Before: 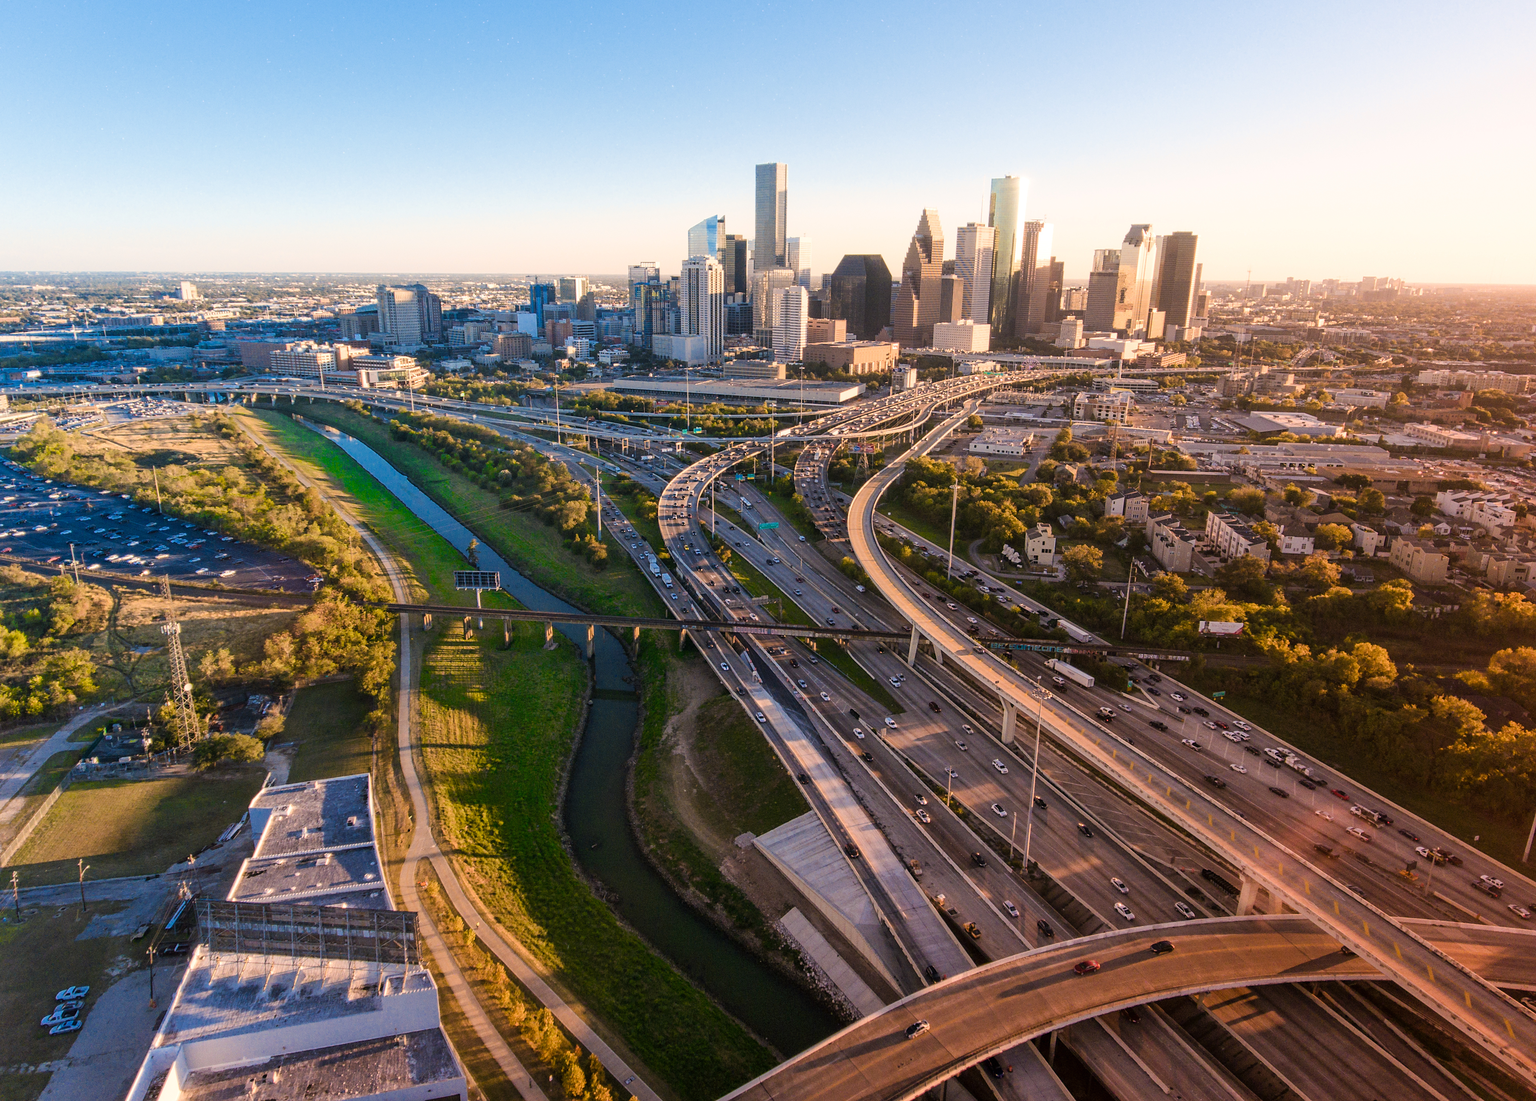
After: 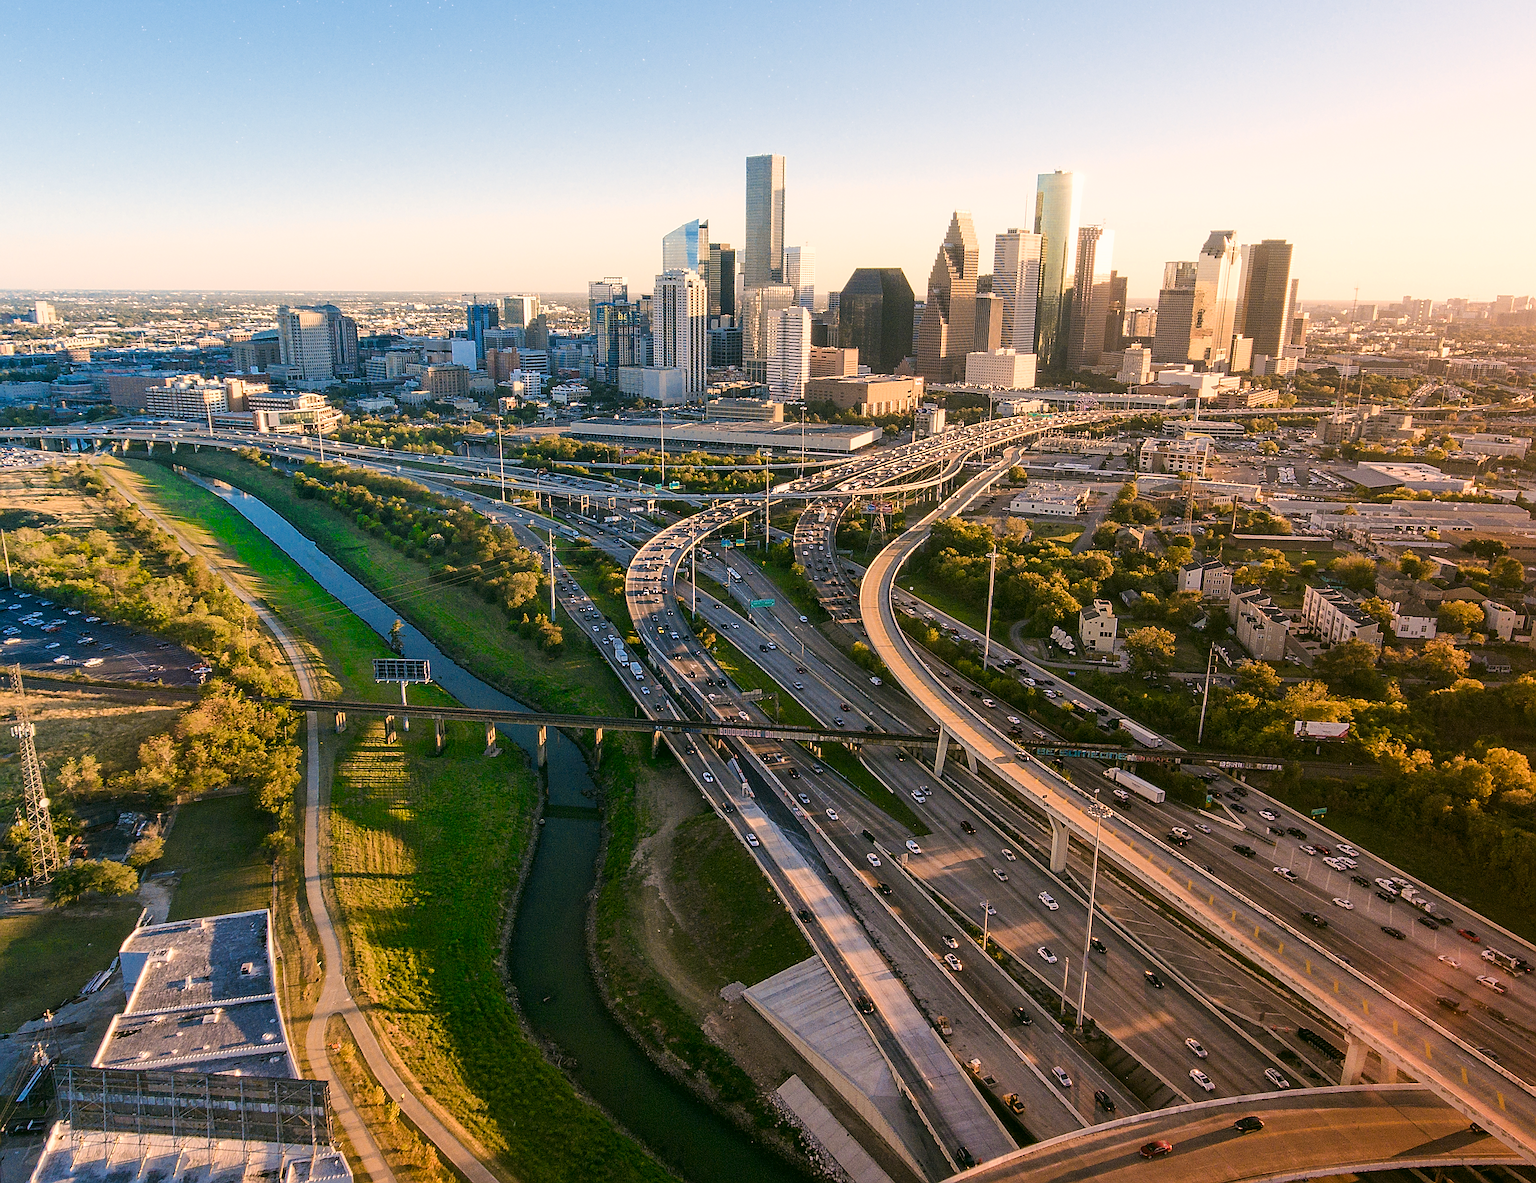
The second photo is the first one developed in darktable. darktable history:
crop: left 9.929%, top 3.475%, right 9.188%, bottom 9.529%
sharpen: radius 1.4, amount 1.25, threshold 0.7
color correction: highlights a* 4.02, highlights b* 4.98, shadows a* -7.55, shadows b* 4.98
